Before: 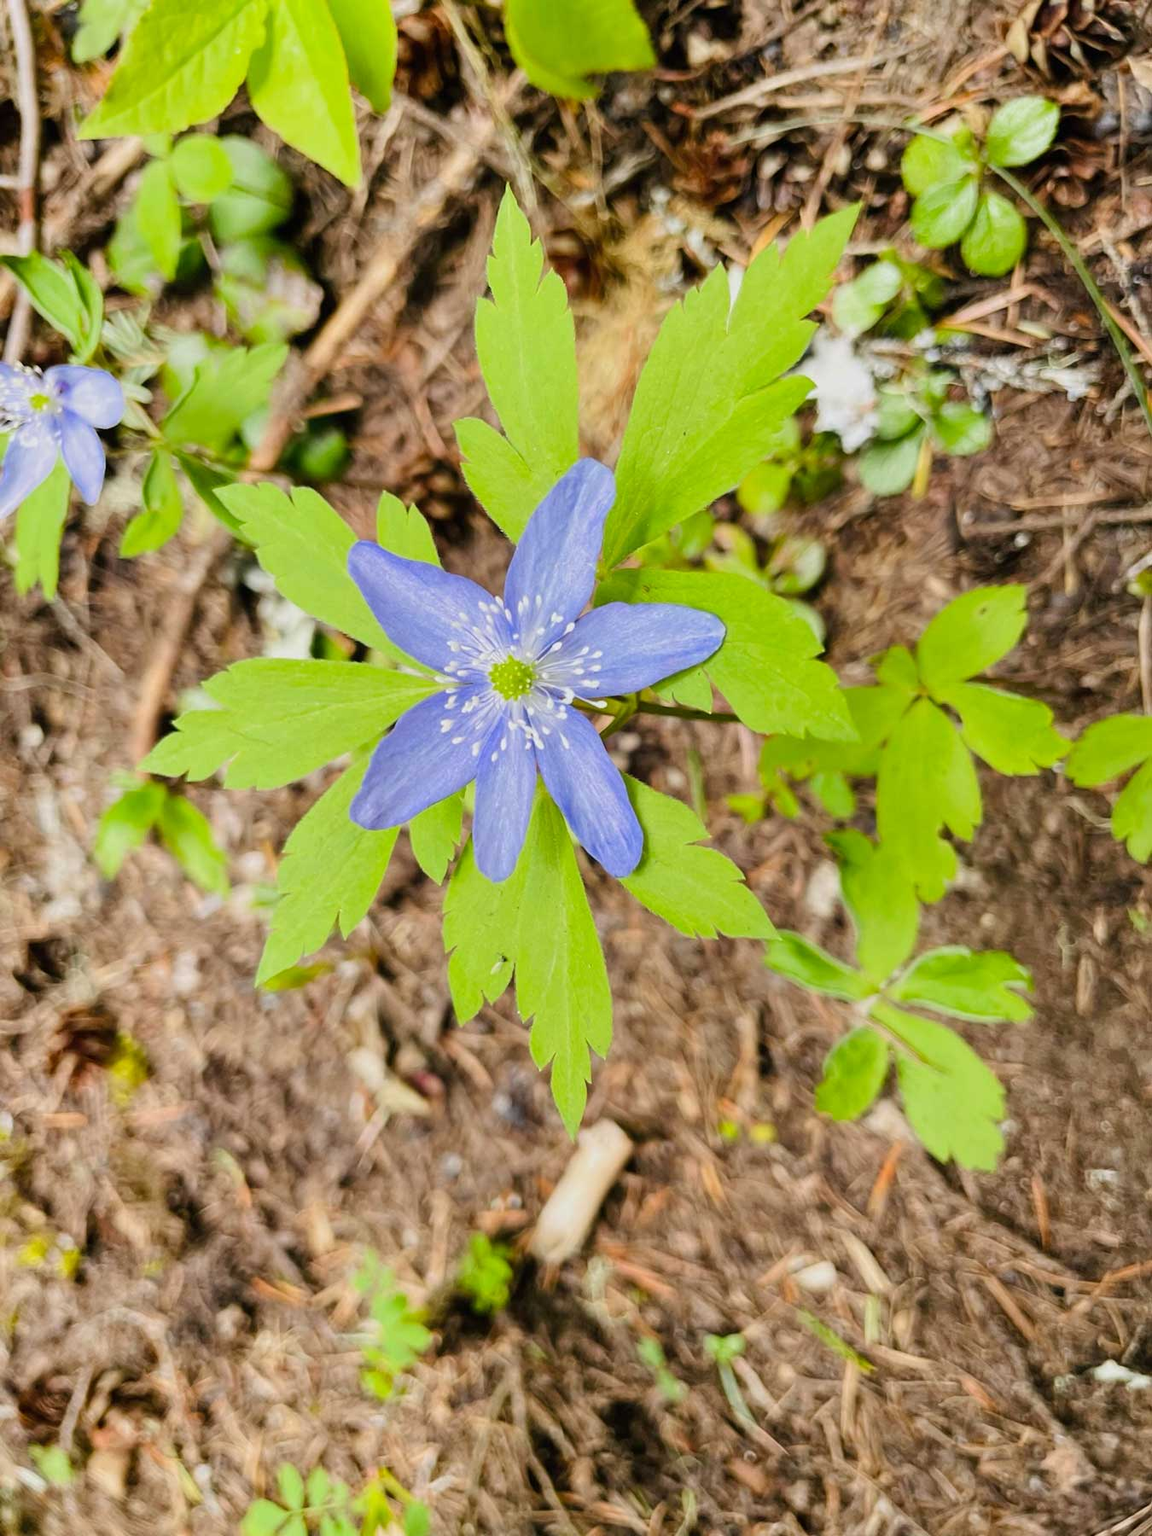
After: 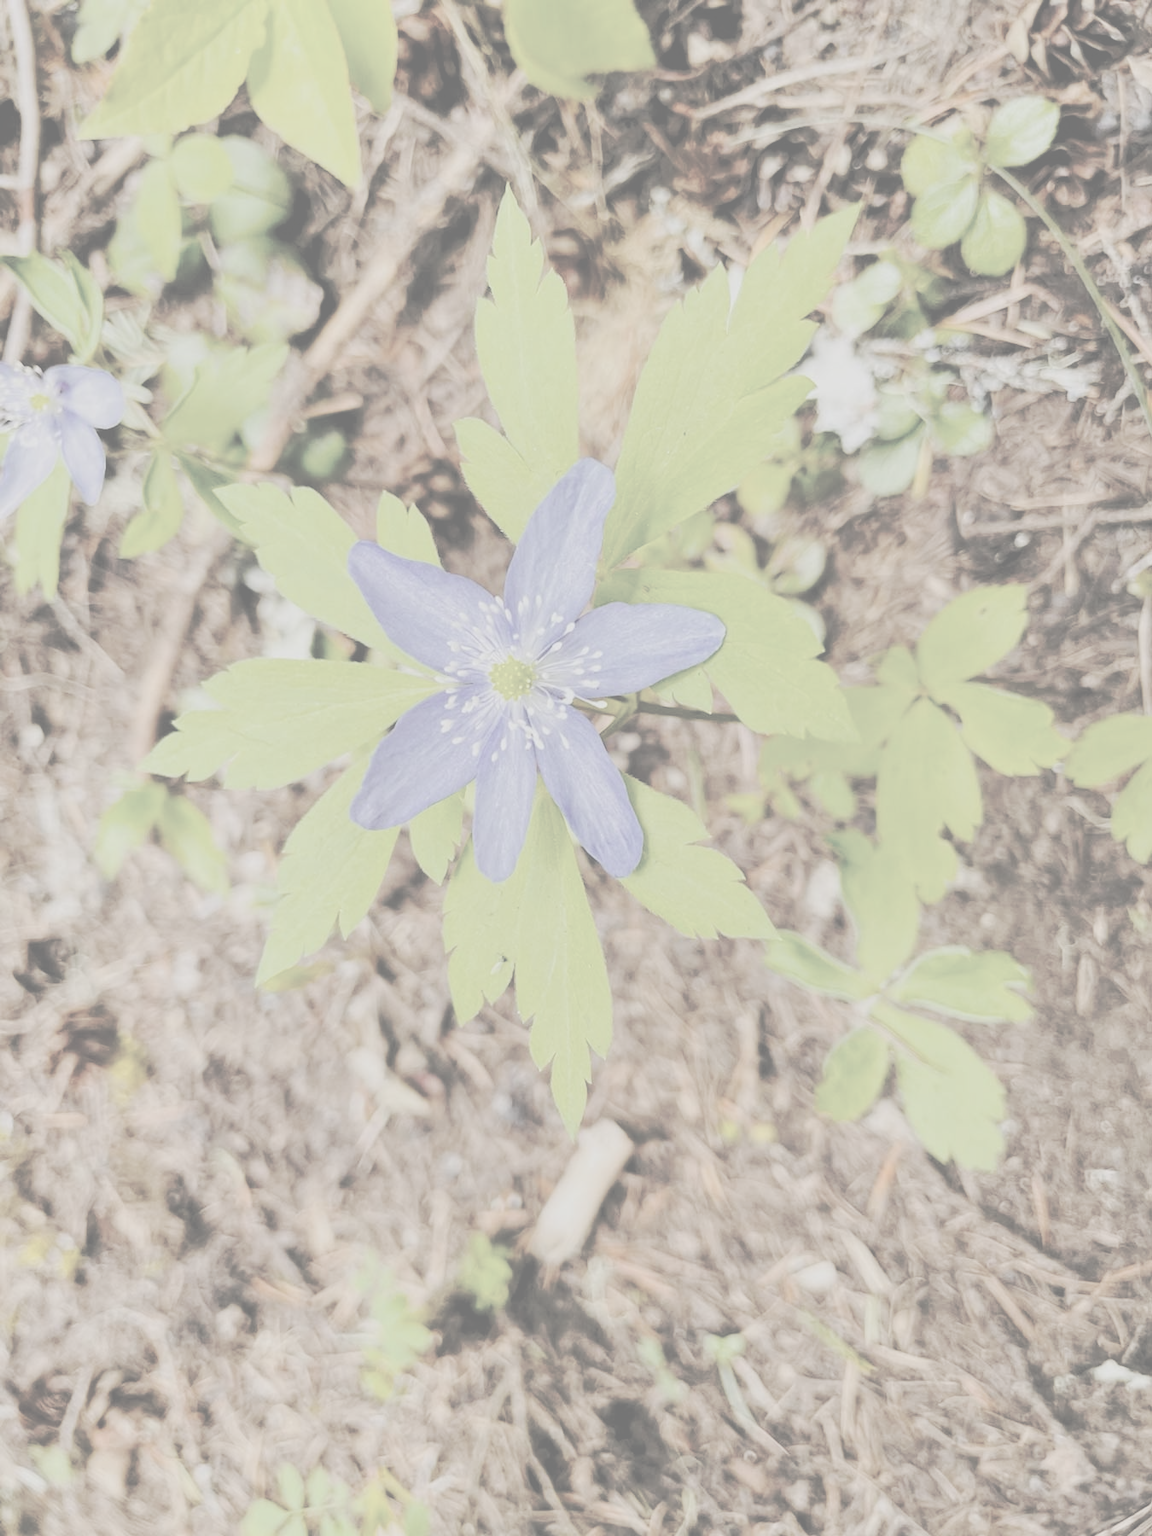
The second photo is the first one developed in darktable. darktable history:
tone equalizer: -8 EV -1.83 EV, -7 EV -1.14 EV, -6 EV -1.59 EV
contrast brightness saturation: contrast -0.339, brightness 0.742, saturation -0.792
base curve: curves: ch0 [(0, 0) (0.073, 0.04) (0.157, 0.139) (0.492, 0.492) (0.758, 0.758) (1, 1)], preserve colors none
